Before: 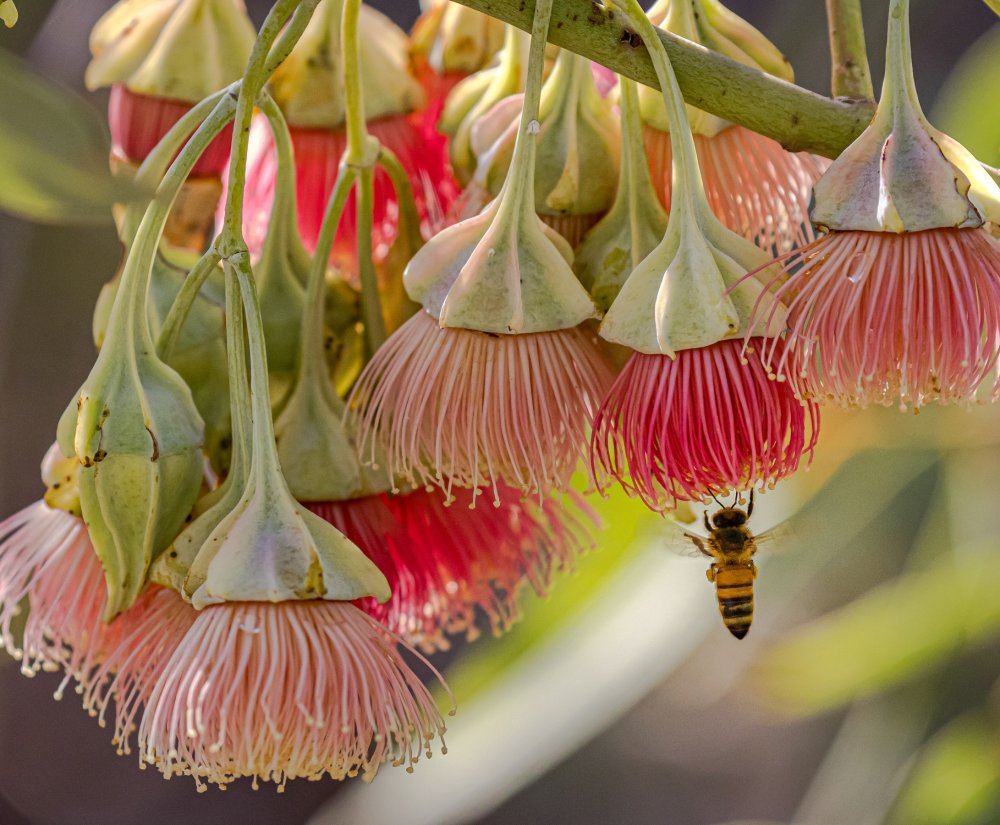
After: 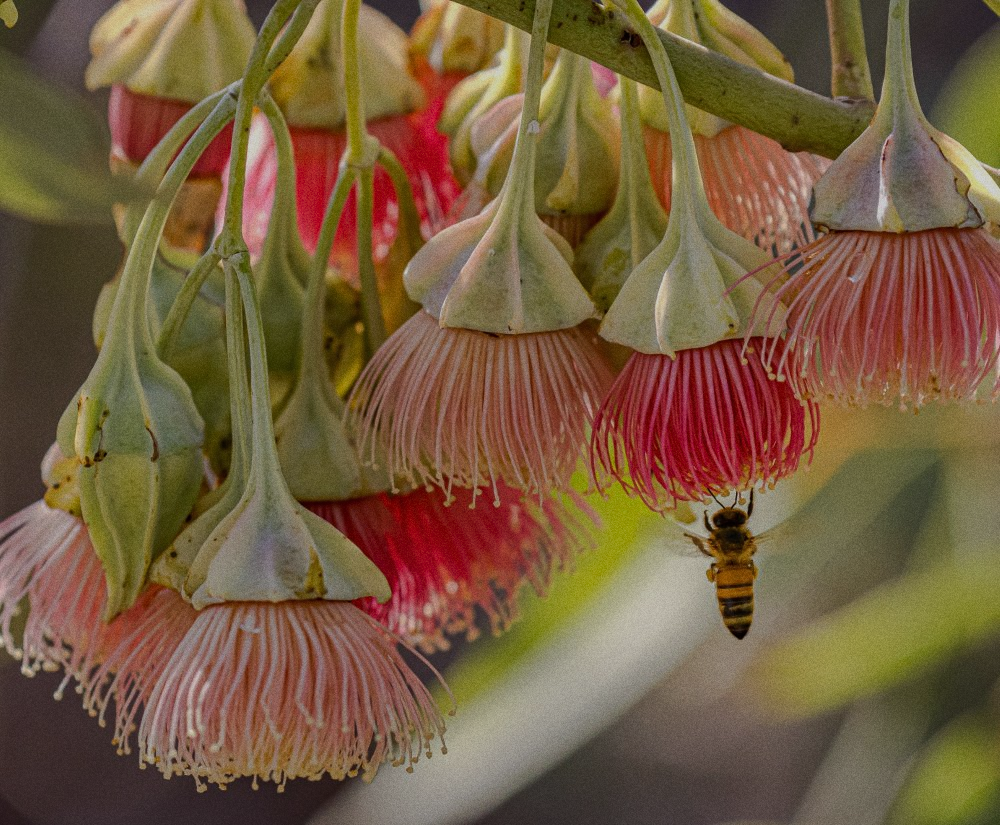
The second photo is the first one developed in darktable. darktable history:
exposure: black level correction 0, exposure -0.721 EV, compensate highlight preservation false
grain: coarseness 0.47 ISO
